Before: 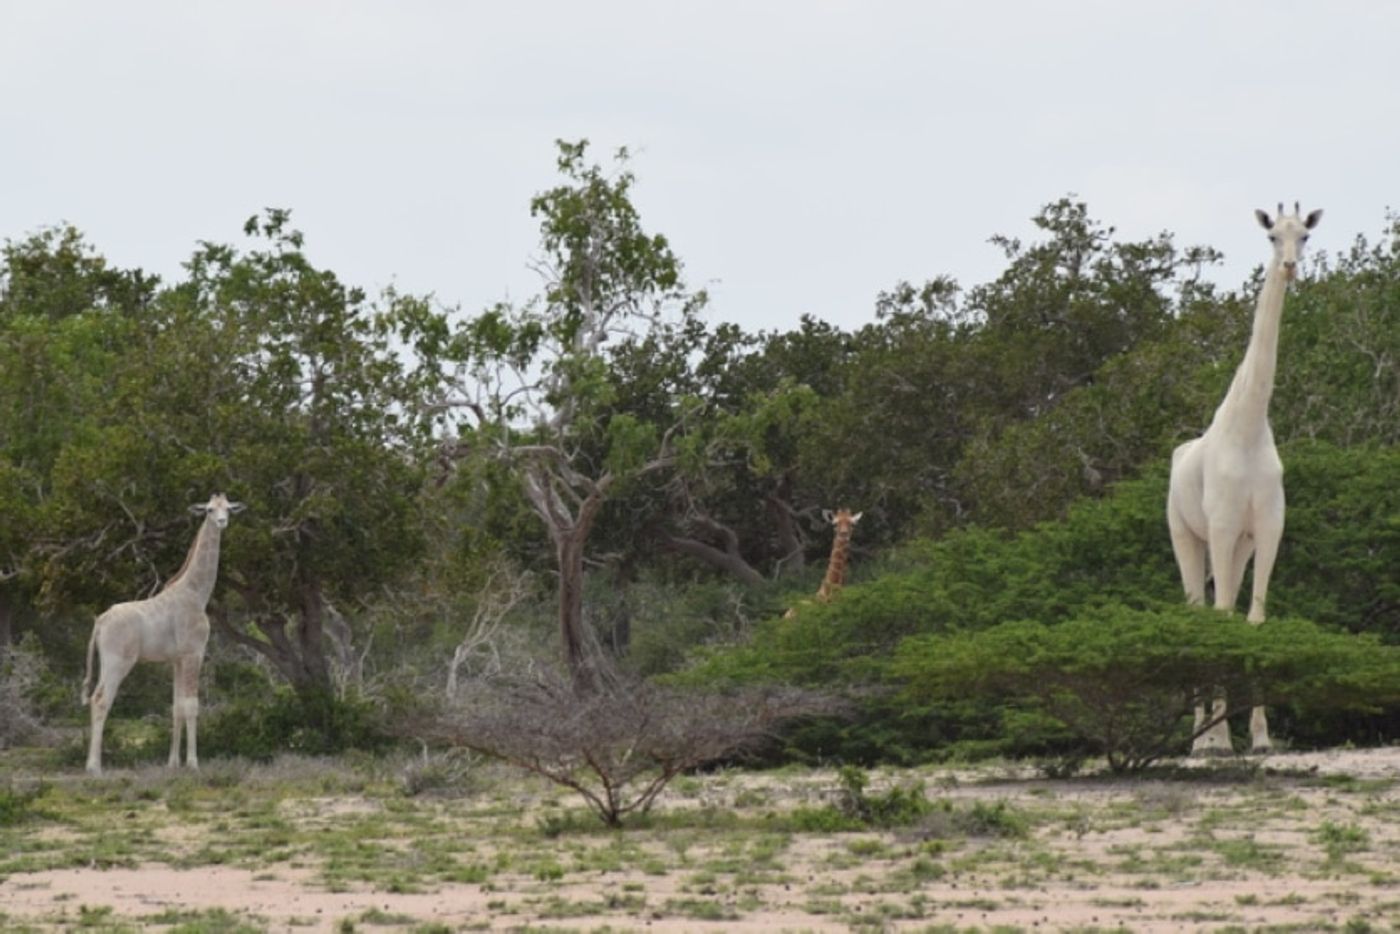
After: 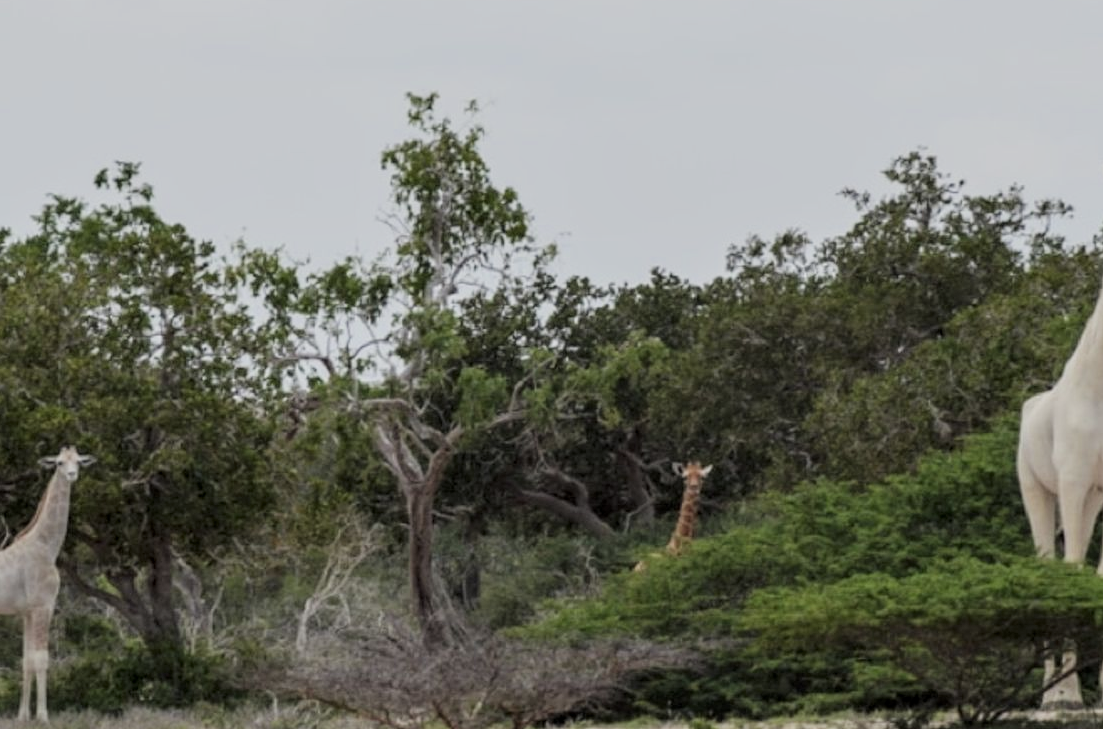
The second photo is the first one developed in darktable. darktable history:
filmic rgb: black relative exposure -7.65 EV, white relative exposure 4.56 EV, hardness 3.61, contrast 1.05
local contrast: on, module defaults
crop and rotate: left 10.77%, top 5.1%, right 10.41%, bottom 16.76%
tone equalizer: on, module defaults
